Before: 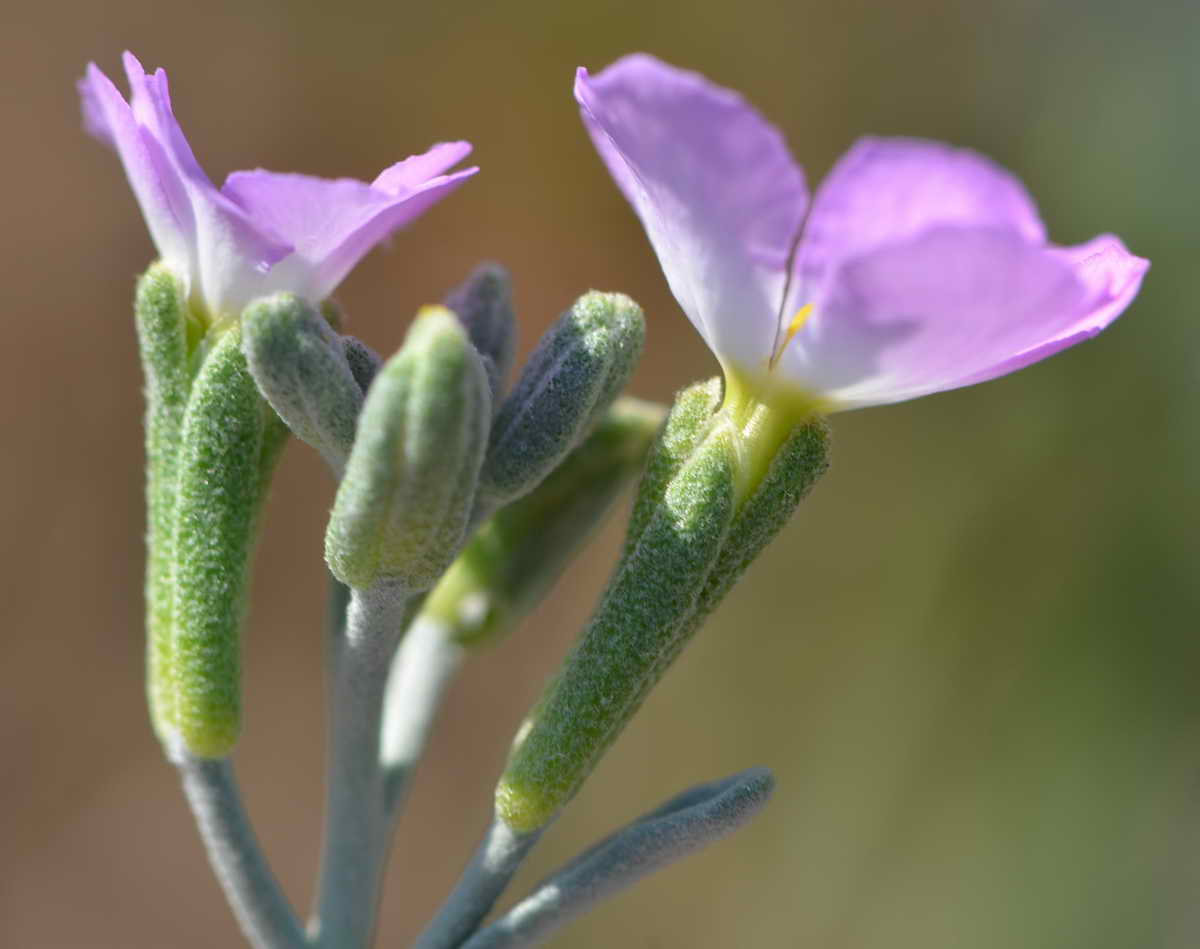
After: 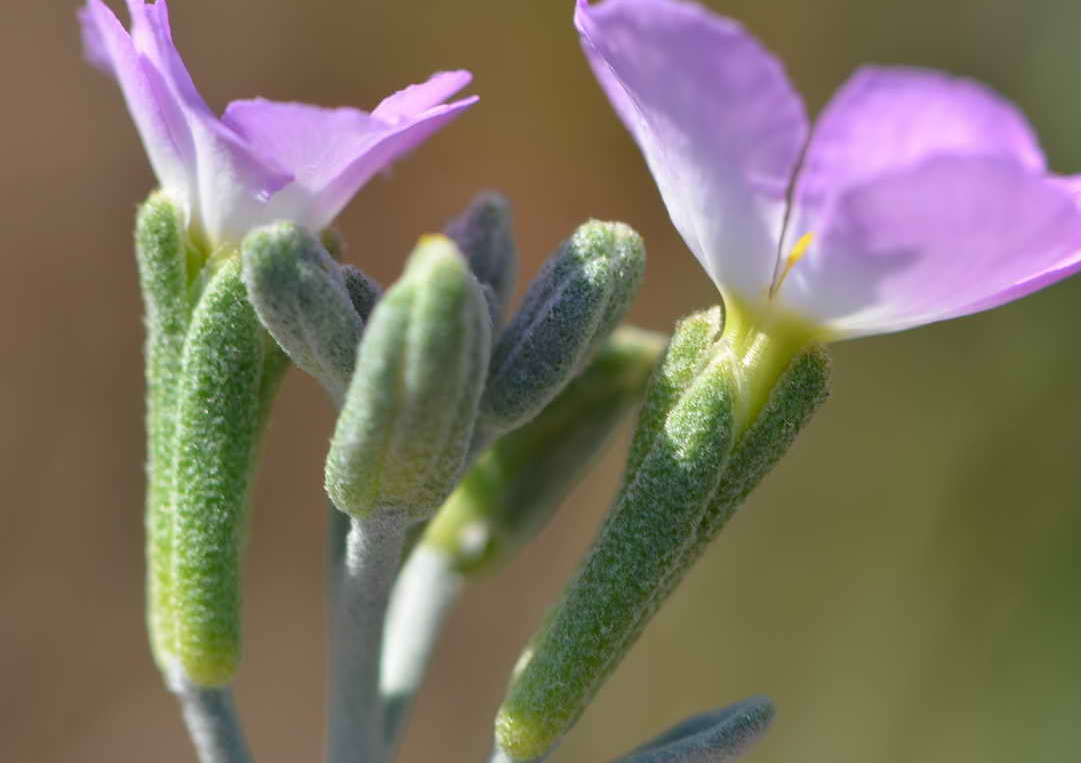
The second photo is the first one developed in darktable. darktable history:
crop: top 7.545%, right 9.871%, bottom 12.028%
